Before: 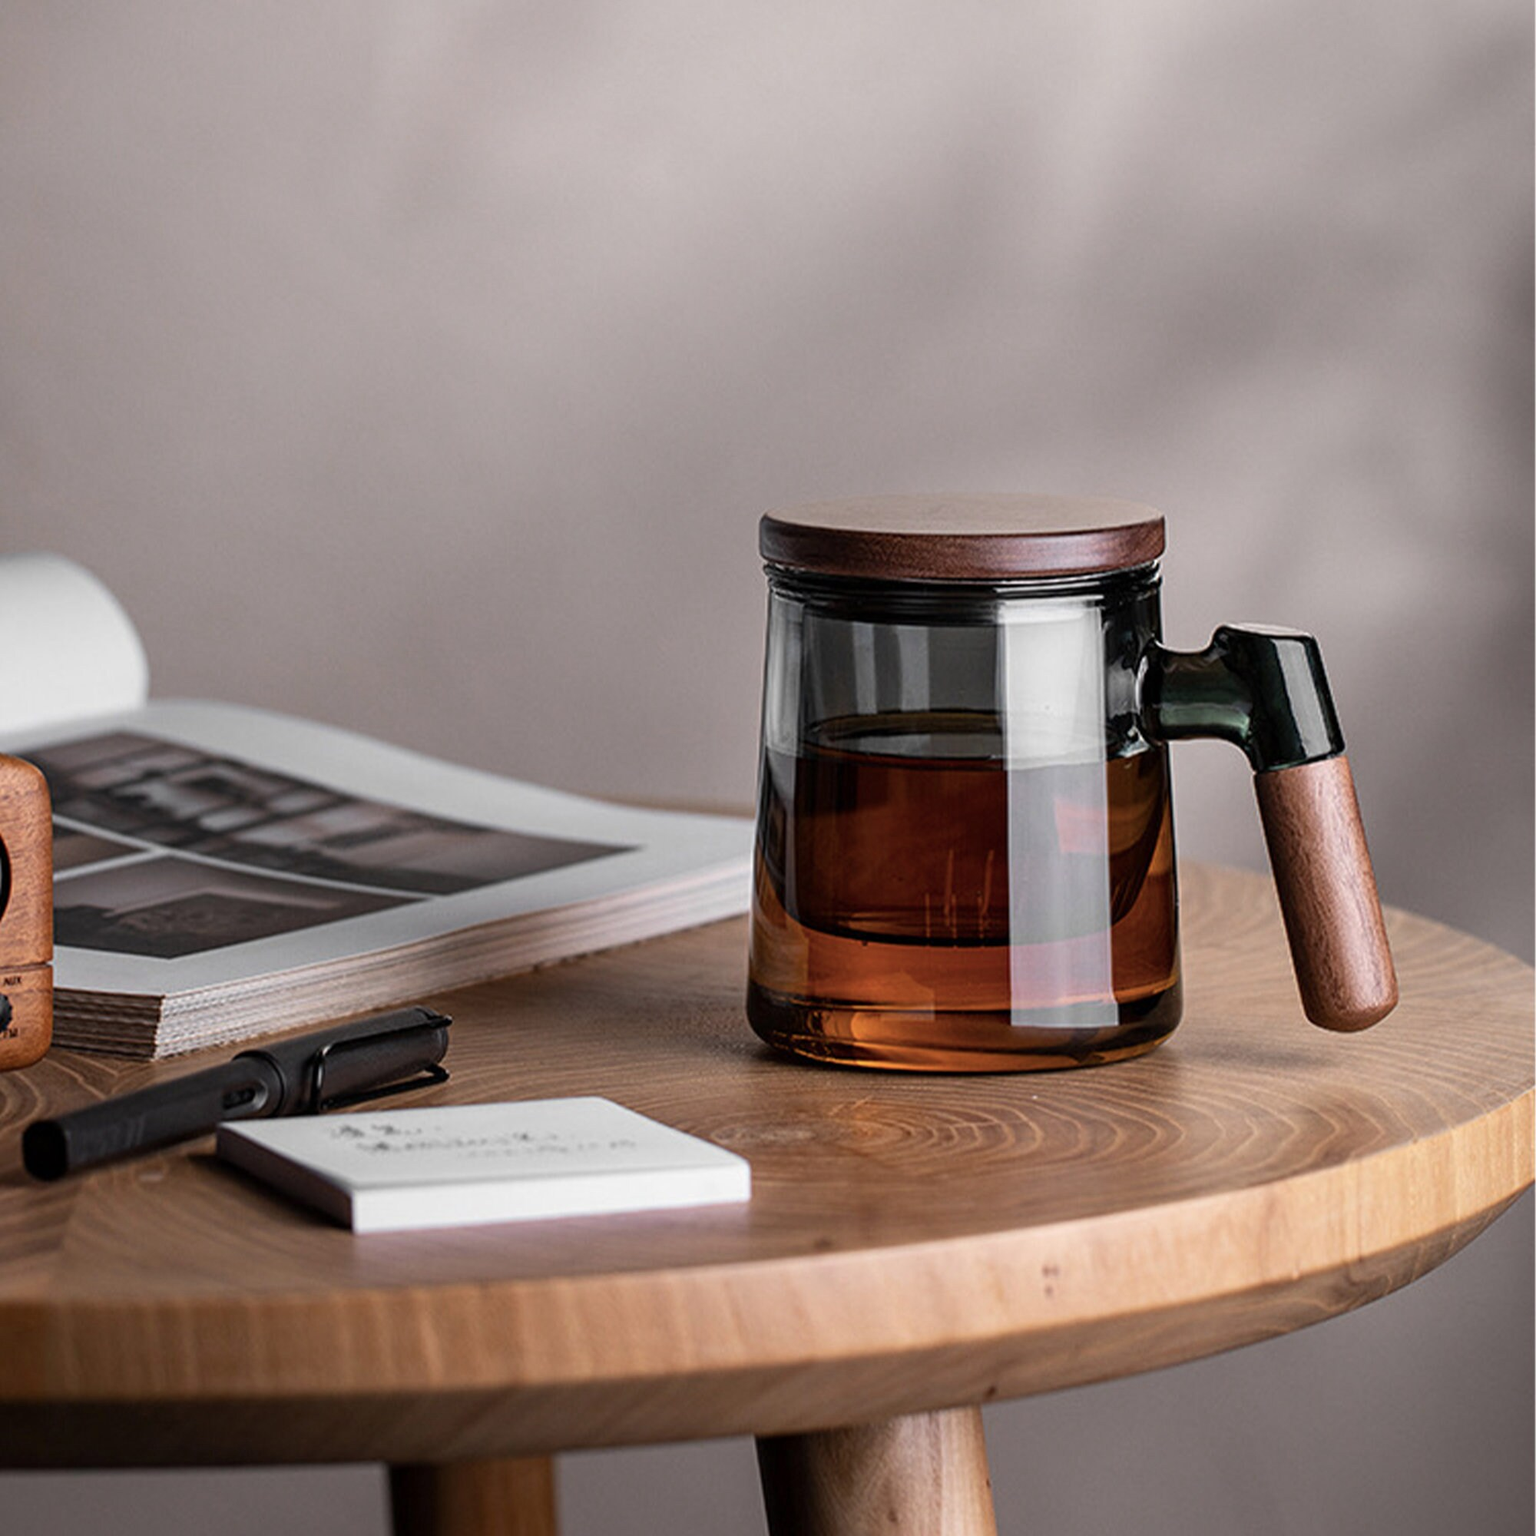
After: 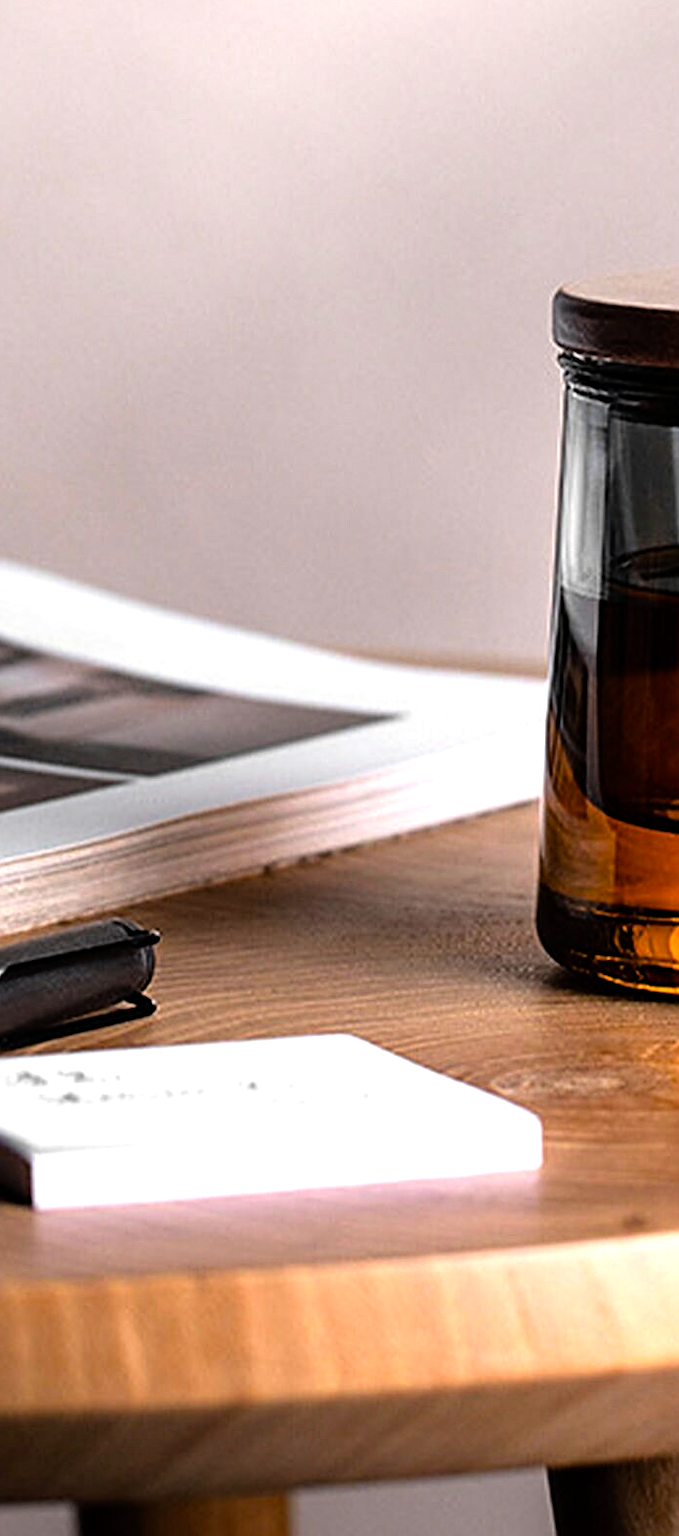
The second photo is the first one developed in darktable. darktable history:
sharpen: on, module defaults
crop and rotate: left 21.349%, top 18.773%, right 44.032%, bottom 2.989%
color balance rgb: perceptual saturation grading › global saturation 30.446%
tone equalizer: -8 EV -1.1 EV, -7 EV -1 EV, -6 EV -0.847 EV, -5 EV -0.615 EV, -3 EV 0.556 EV, -2 EV 0.889 EV, -1 EV 1 EV, +0 EV 1.08 EV
